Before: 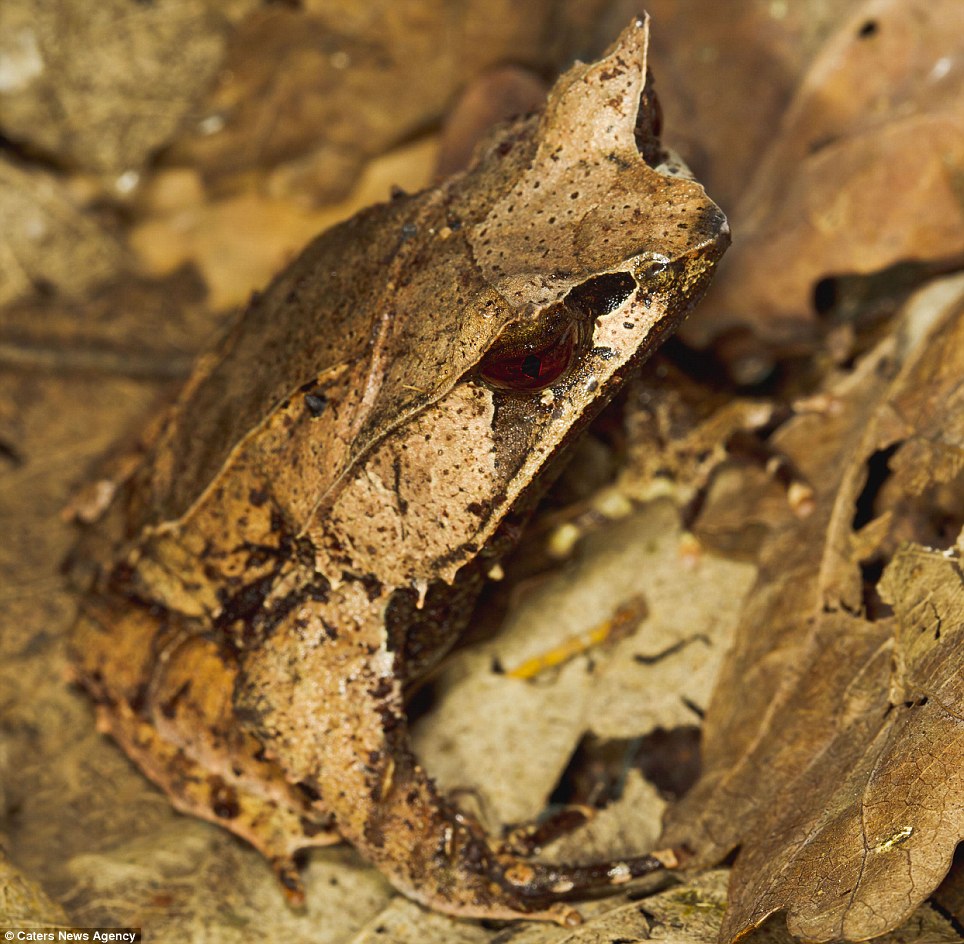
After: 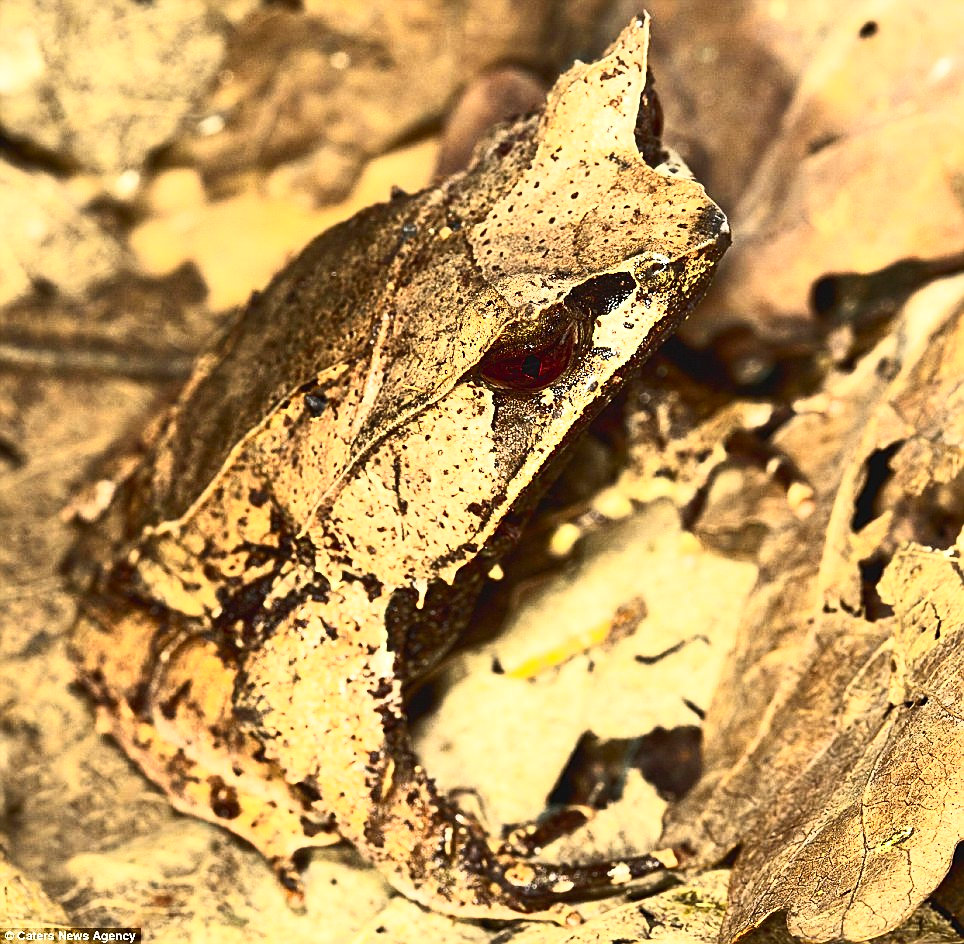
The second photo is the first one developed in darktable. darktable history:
base curve: curves: ch0 [(0, 0) (0.74, 0.67) (1, 1)]
contrast brightness saturation: contrast 0.604, brightness 0.324, saturation 0.141
exposure: black level correction 0, exposure 0.695 EV, compensate highlight preservation false
sharpen: on, module defaults
